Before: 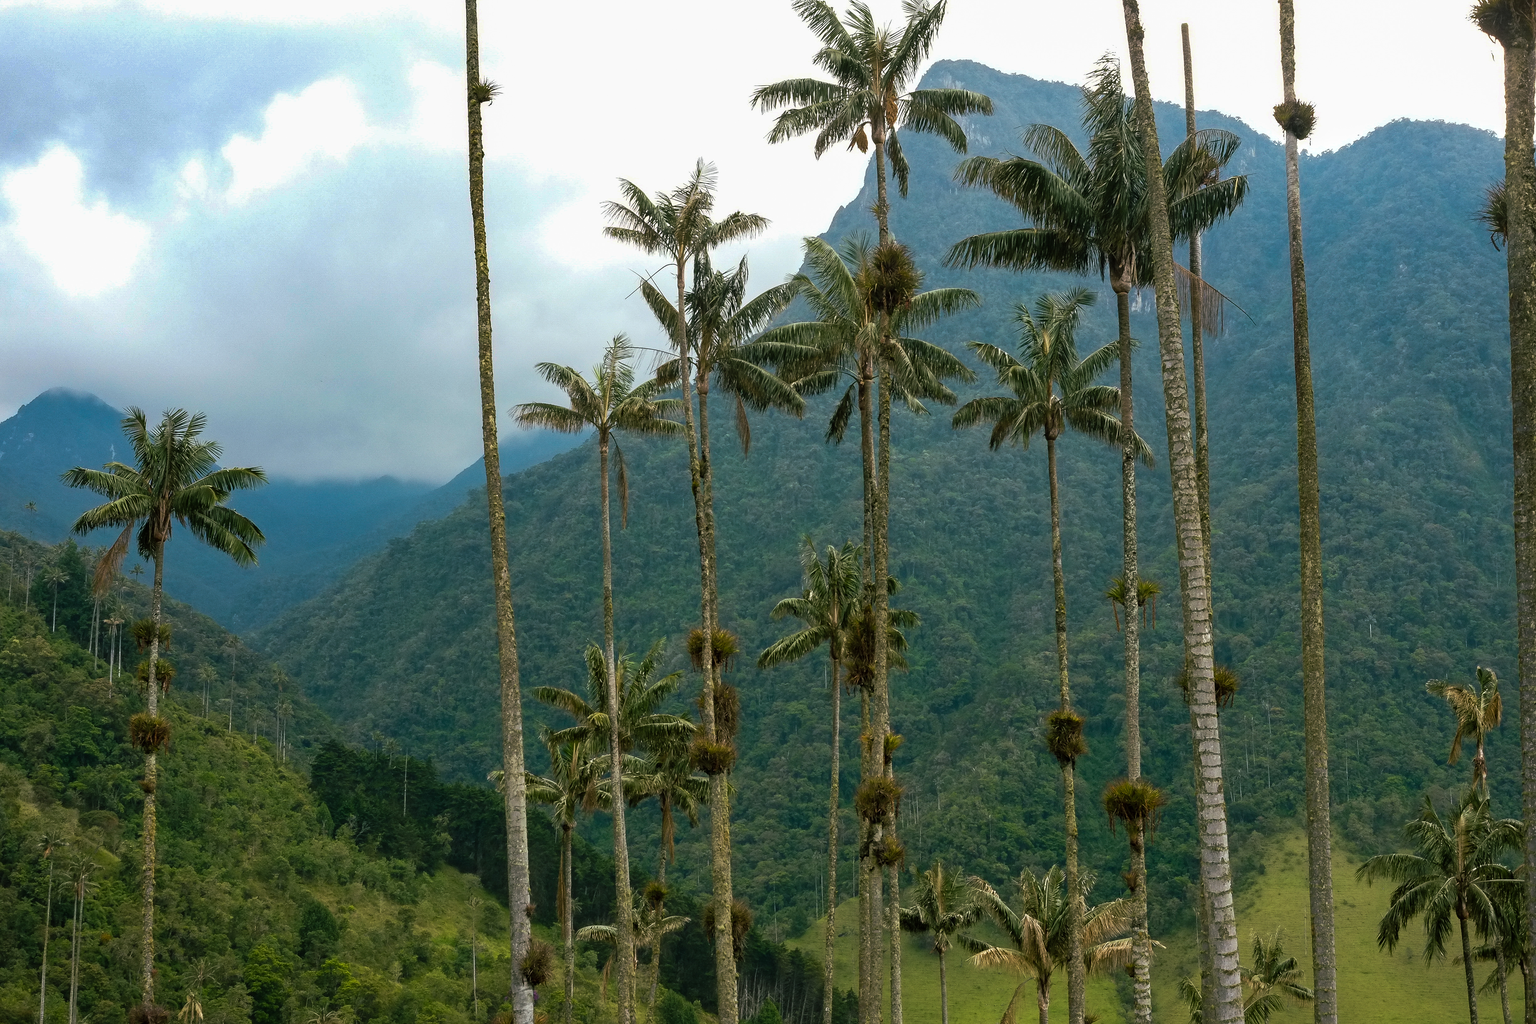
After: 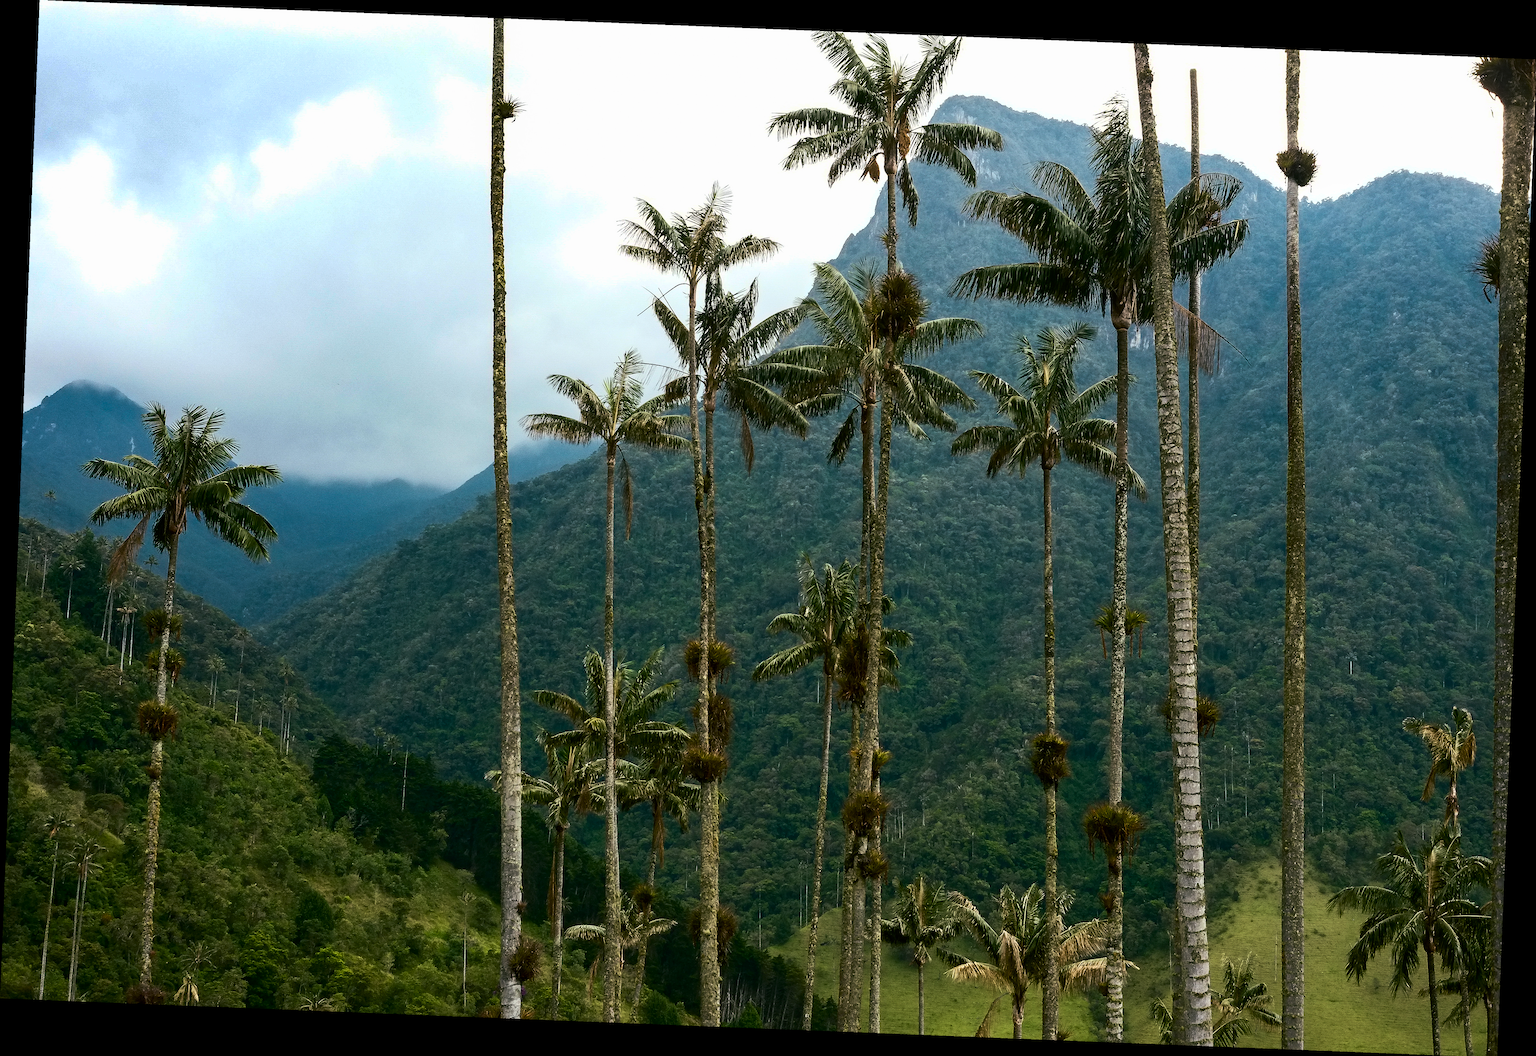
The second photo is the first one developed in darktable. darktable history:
contrast brightness saturation: contrast 0.28
rotate and perspective: rotation 2.27°, automatic cropping off
